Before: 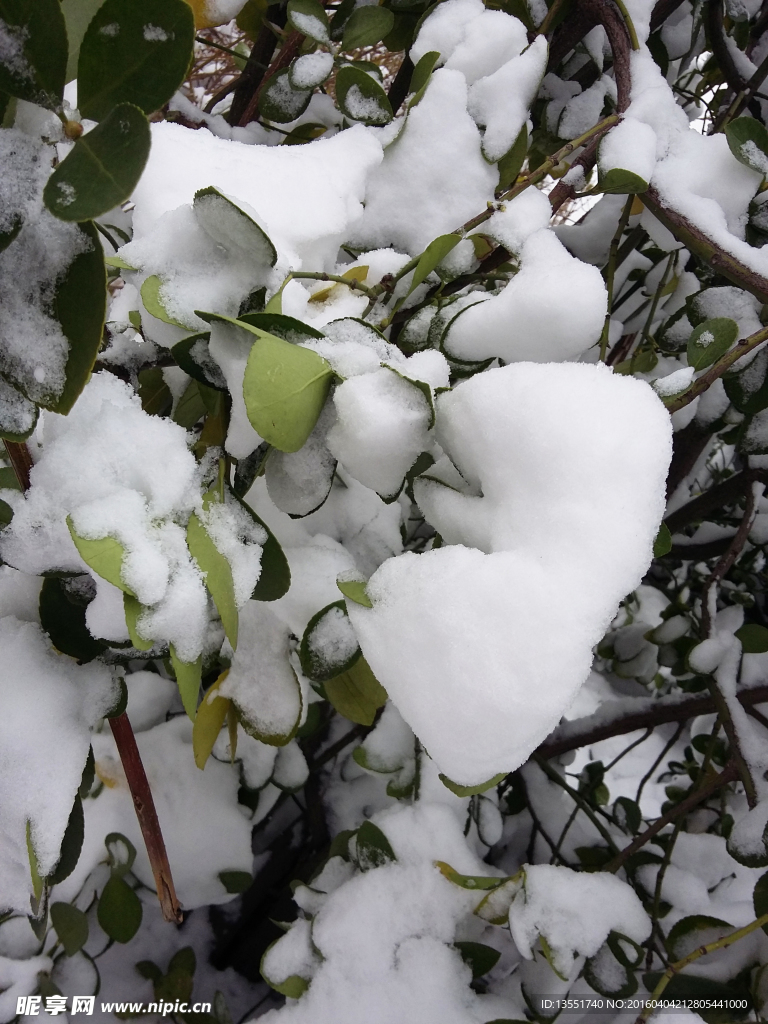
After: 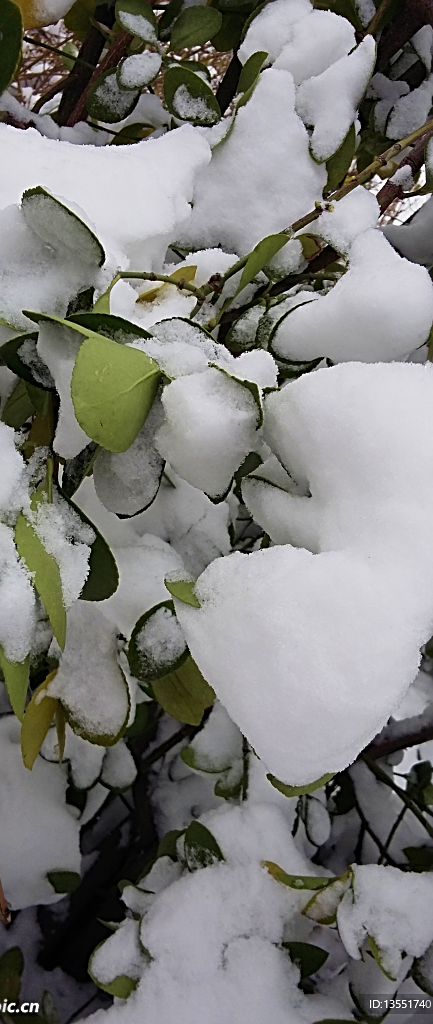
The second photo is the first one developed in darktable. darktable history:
sharpen: radius 2.537, amount 0.648
exposure: exposure -0.254 EV, compensate highlight preservation false
color correction: highlights b* -0.01
velvia: on, module defaults
crop and rotate: left 22.468%, right 21.071%
